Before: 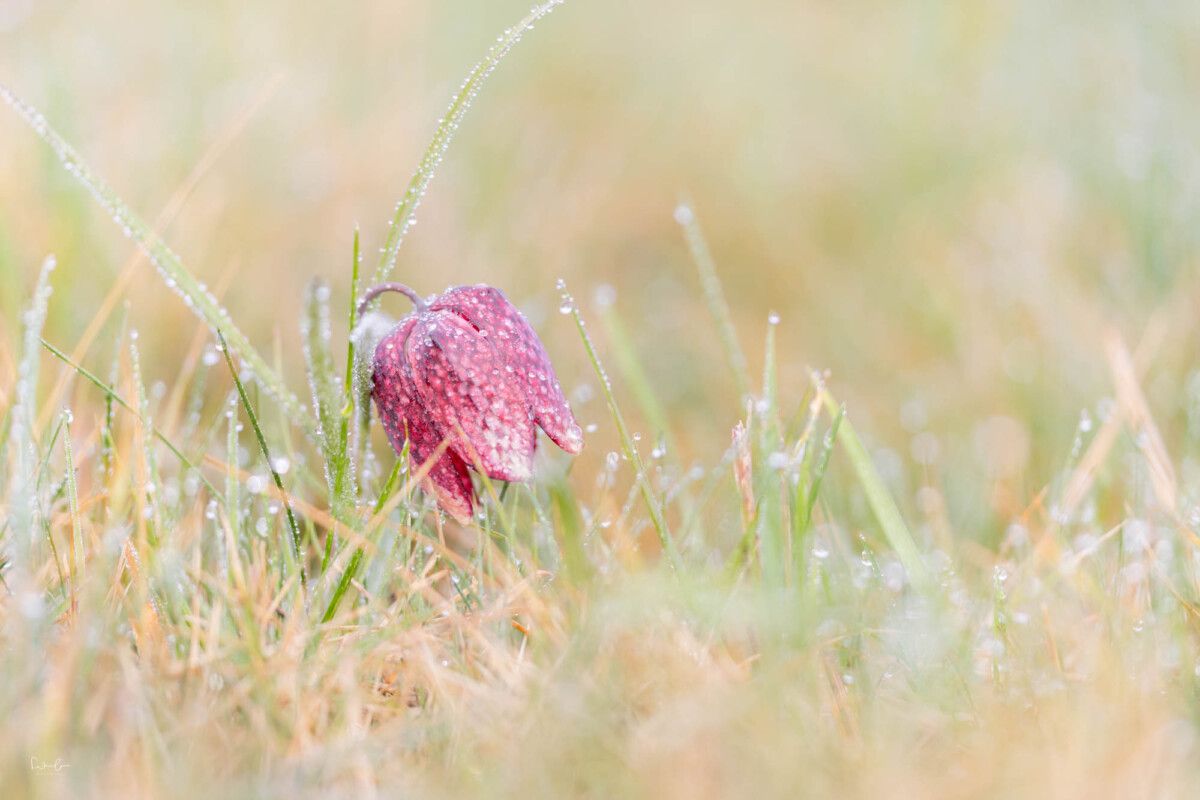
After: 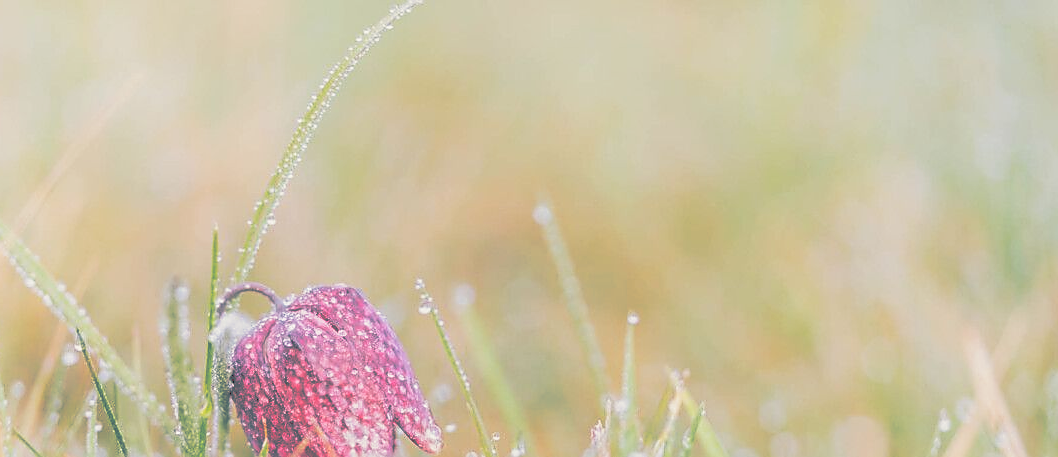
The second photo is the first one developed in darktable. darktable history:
sharpen: radius 1.4, amount 1.25, threshold 0.7
tone curve: curves: ch0 [(0, 0) (0.003, 0.319) (0.011, 0.319) (0.025, 0.323) (0.044, 0.323) (0.069, 0.327) (0.1, 0.33) (0.136, 0.338) (0.177, 0.348) (0.224, 0.361) (0.277, 0.374) (0.335, 0.398) (0.399, 0.444) (0.468, 0.516) (0.543, 0.595) (0.623, 0.694) (0.709, 0.793) (0.801, 0.883) (0.898, 0.942) (1, 1)], preserve colors none
tone equalizer: -8 EV 0.25 EV, -7 EV 0.417 EV, -6 EV 0.417 EV, -5 EV 0.25 EV, -3 EV -0.25 EV, -2 EV -0.417 EV, -1 EV -0.417 EV, +0 EV -0.25 EV, edges refinement/feathering 500, mask exposure compensation -1.57 EV, preserve details guided filter
crop and rotate: left 11.812%, bottom 42.776%
split-toning: shadows › hue 205.2°, shadows › saturation 0.43, highlights › hue 54°, highlights › saturation 0.54
local contrast: highlights 48%, shadows 0%, detail 100%
